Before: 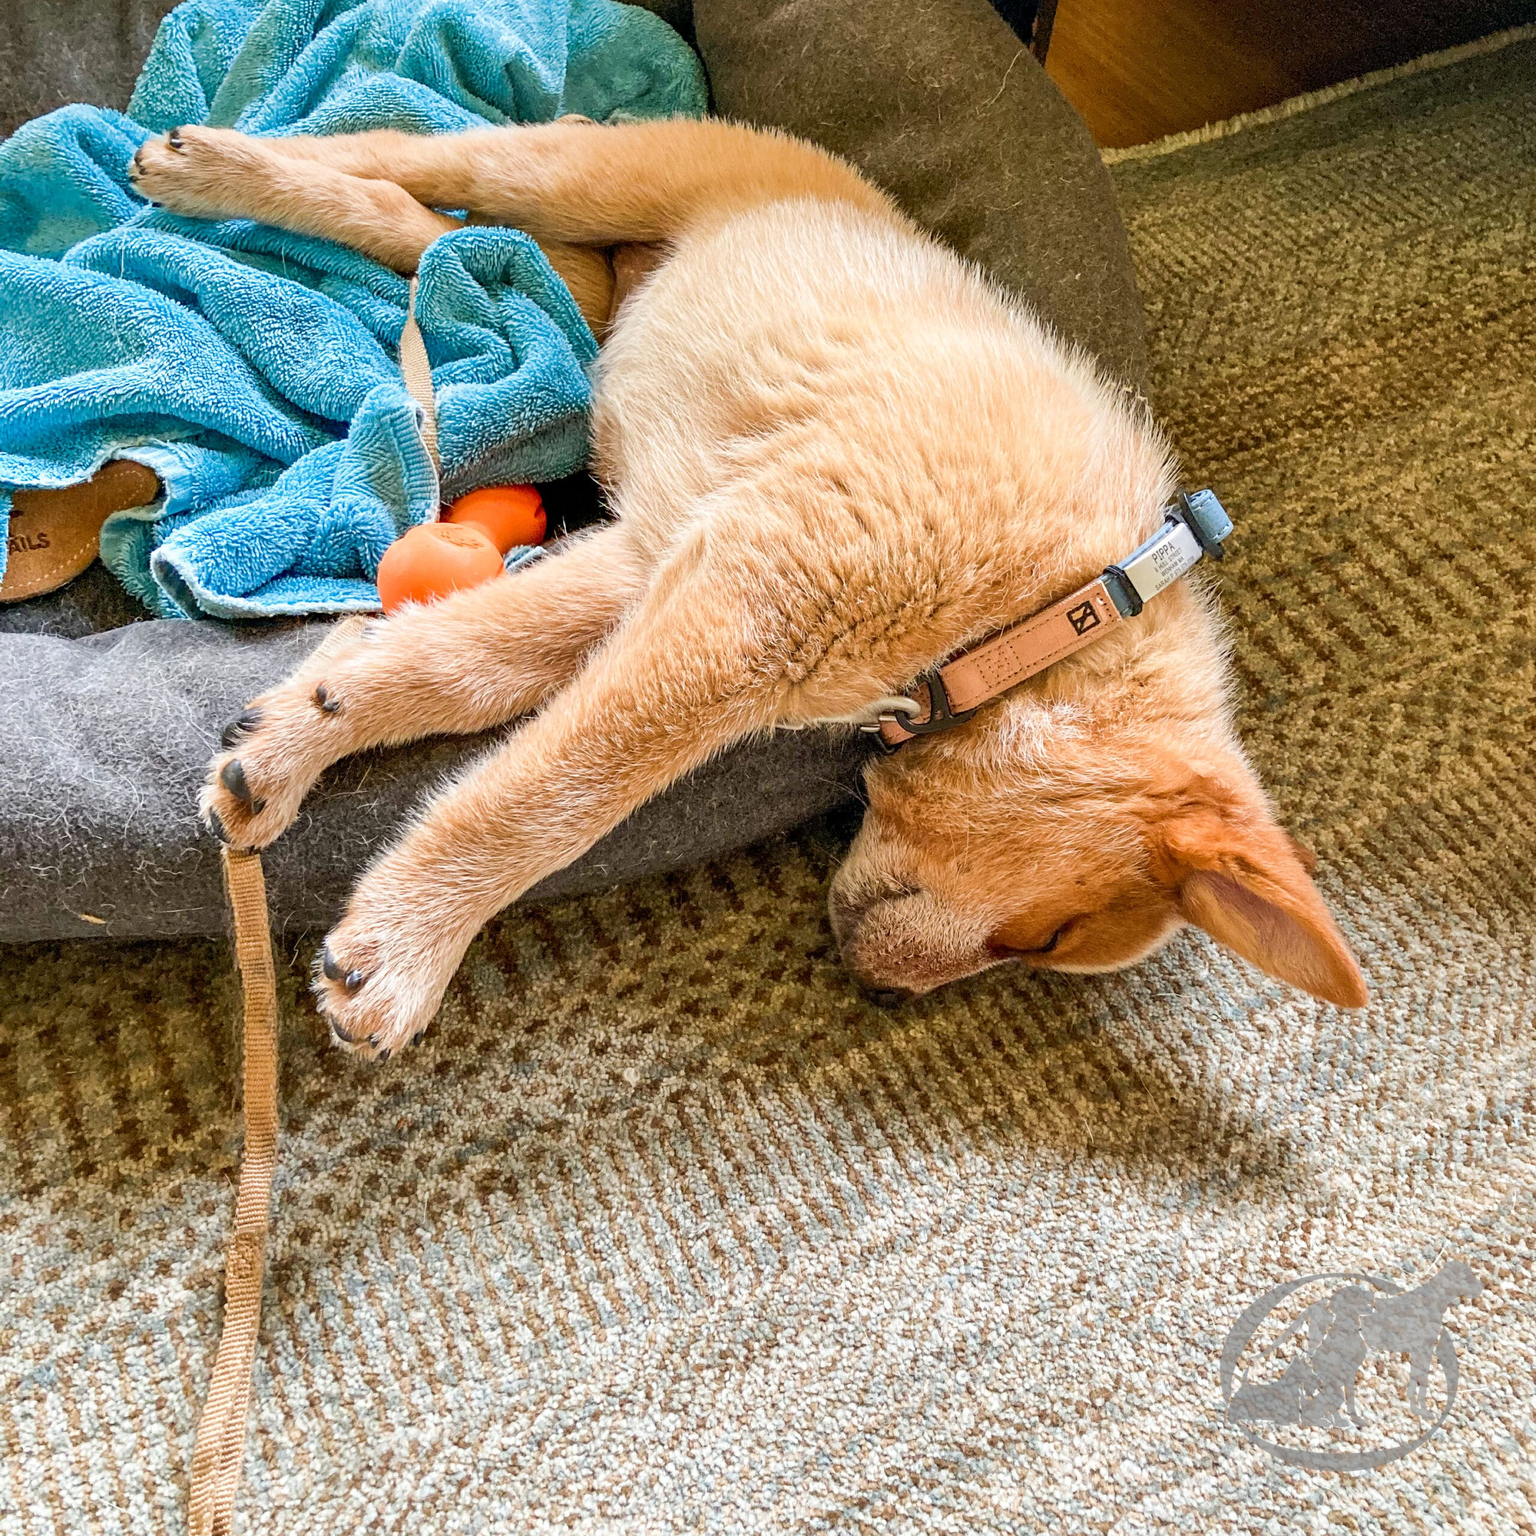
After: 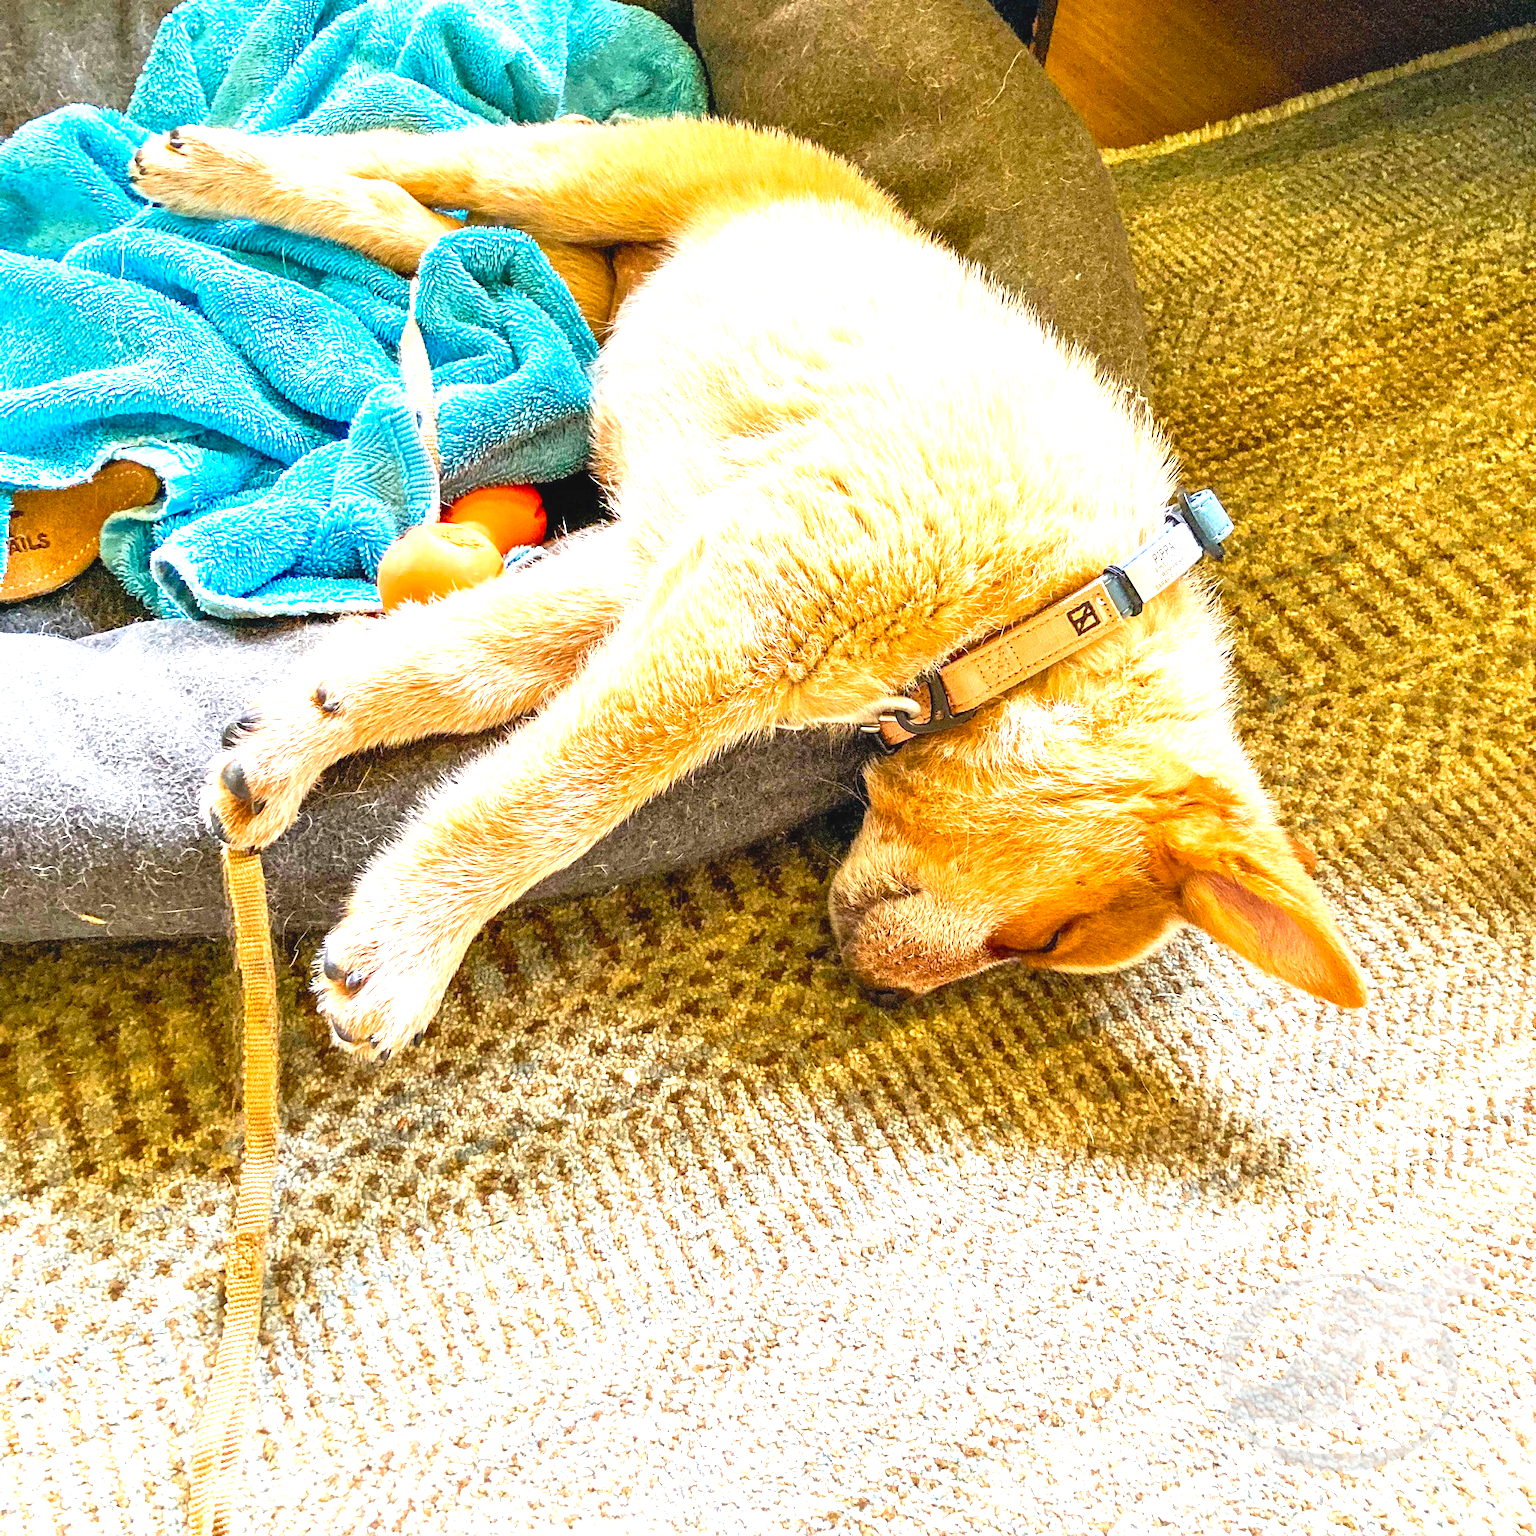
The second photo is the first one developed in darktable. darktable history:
exposure: black level correction -0.002, exposure 1.35 EV, compensate highlight preservation false
color balance rgb: perceptual saturation grading › global saturation 25%, global vibrance 10%
